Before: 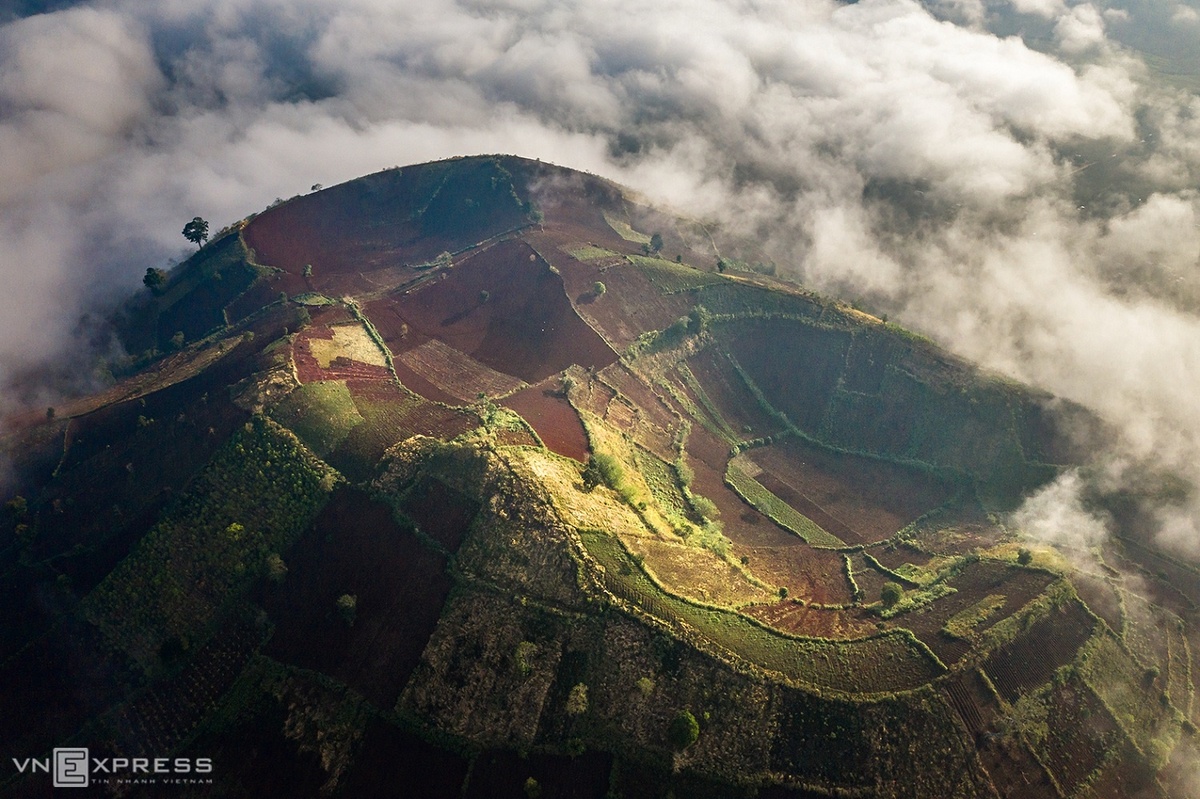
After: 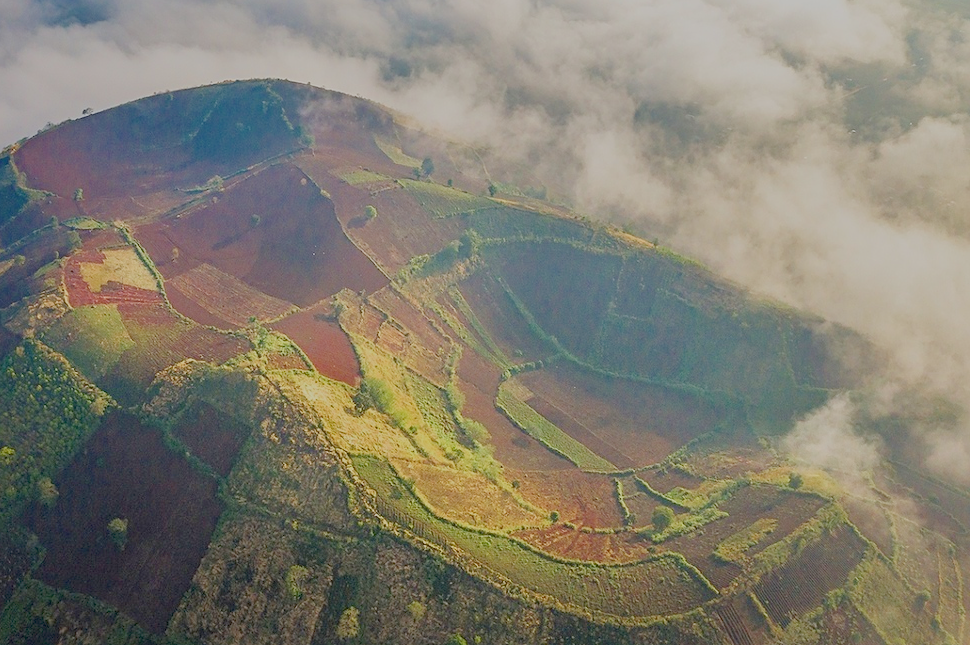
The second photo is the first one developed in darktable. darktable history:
filmic rgb: black relative exposure -14 EV, white relative exposure 8 EV, threshold 3 EV, hardness 3.74, latitude 50%, contrast 0.5, color science v5 (2021), contrast in shadows safe, contrast in highlights safe, enable highlight reconstruction true
sharpen: amount 0.2
crop: left 19.159%, top 9.58%, bottom 9.58%
exposure: black level correction 0, exposure 1.1 EV, compensate highlight preservation false
